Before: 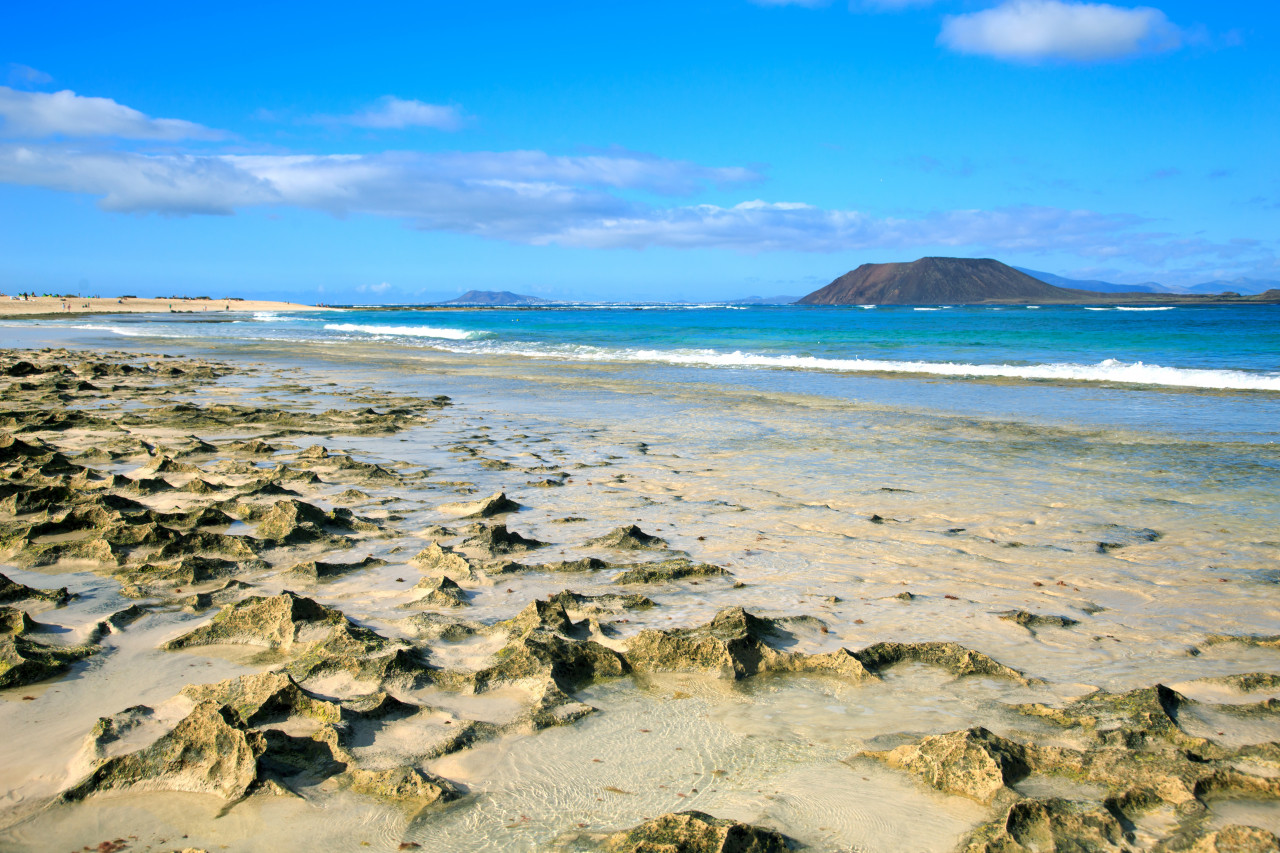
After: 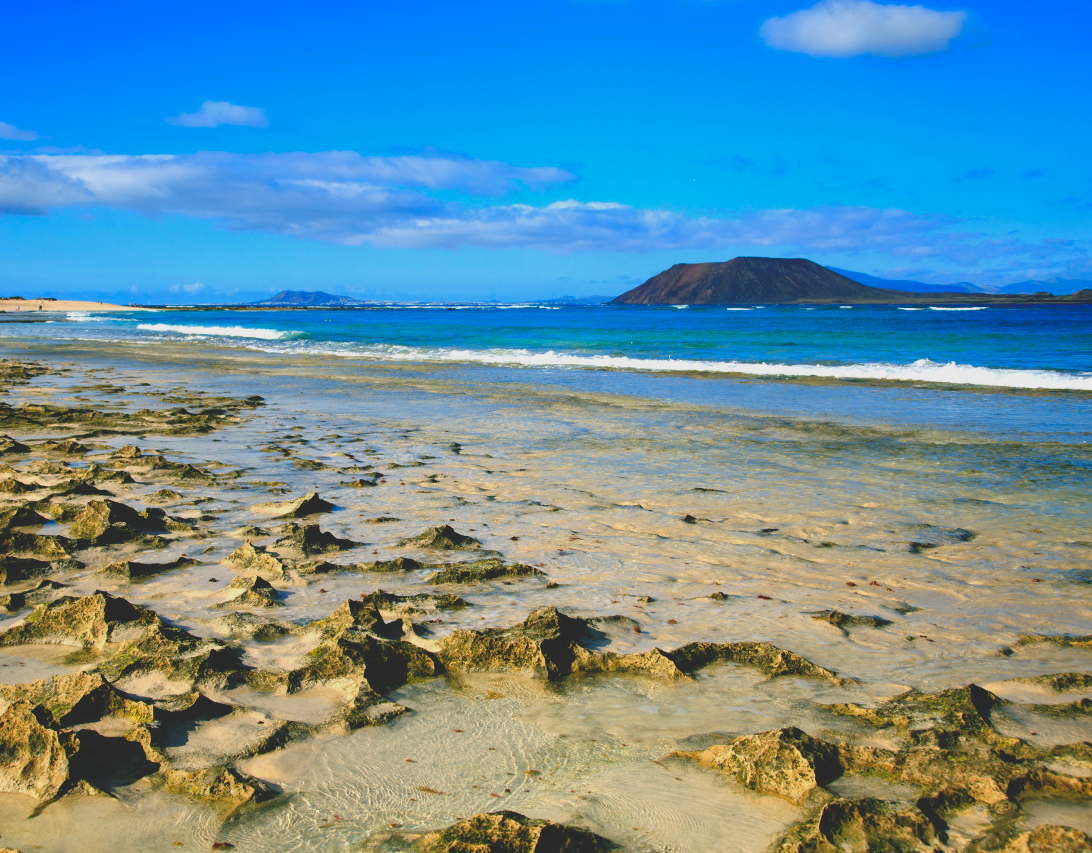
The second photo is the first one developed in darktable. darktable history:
crop and rotate: left 14.686%
base curve: curves: ch0 [(0, 0.02) (0.083, 0.036) (1, 1)], preserve colors none
color balance rgb: perceptual saturation grading › global saturation 20%, perceptual saturation grading › highlights -25.396%, perceptual saturation grading › shadows 23.947%, contrast -9.685%
